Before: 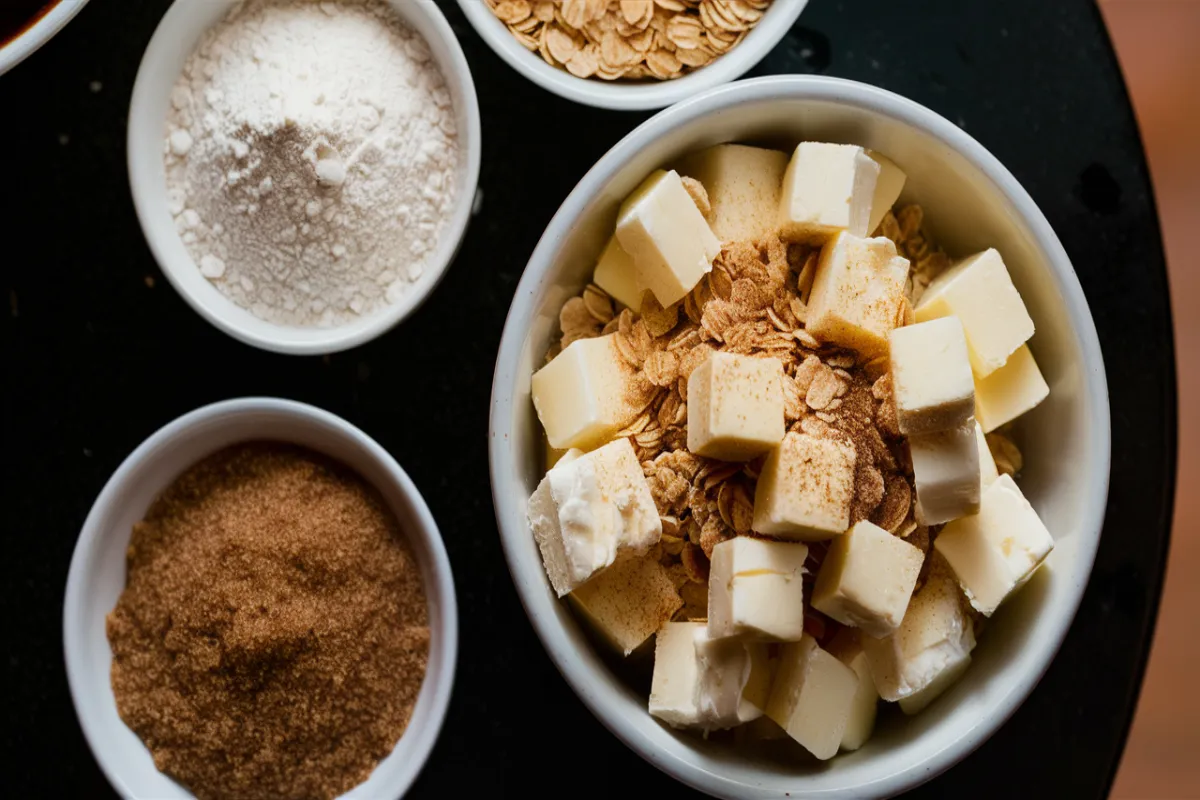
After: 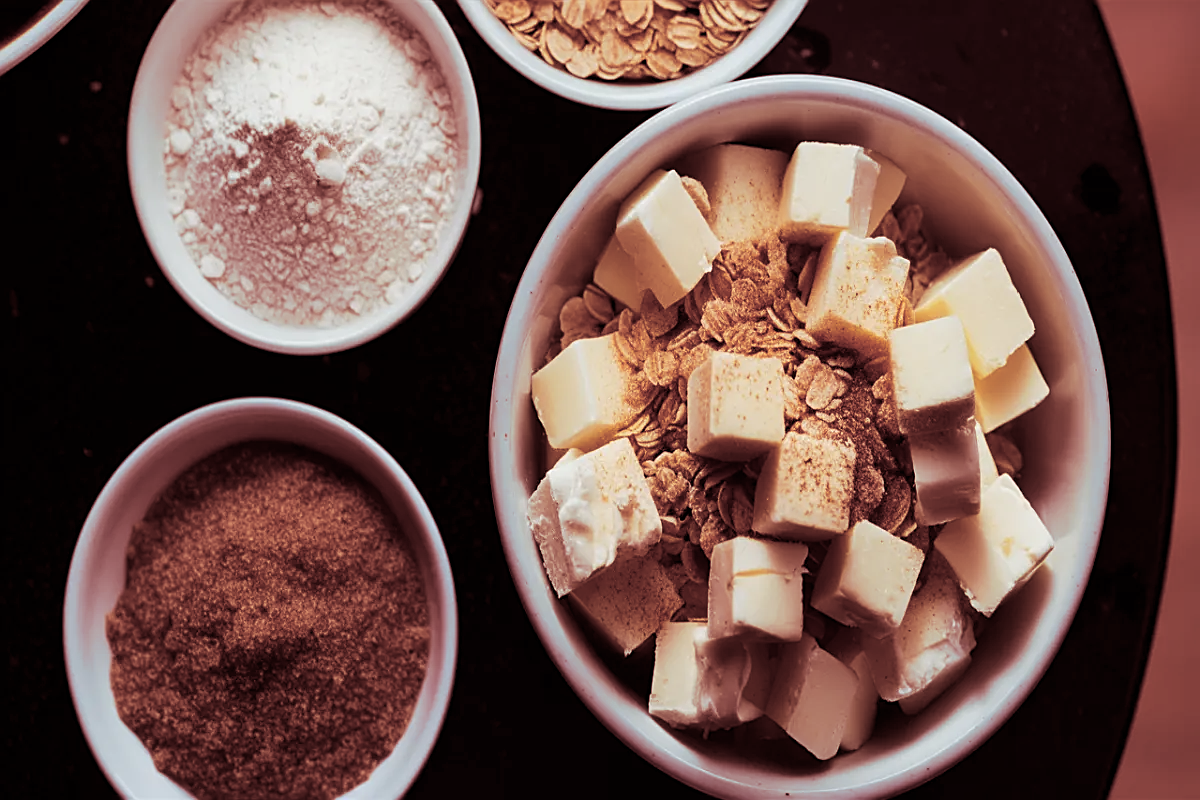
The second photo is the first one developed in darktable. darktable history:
sharpen: on, module defaults
split-toning: highlights › saturation 0, balance -61.83
